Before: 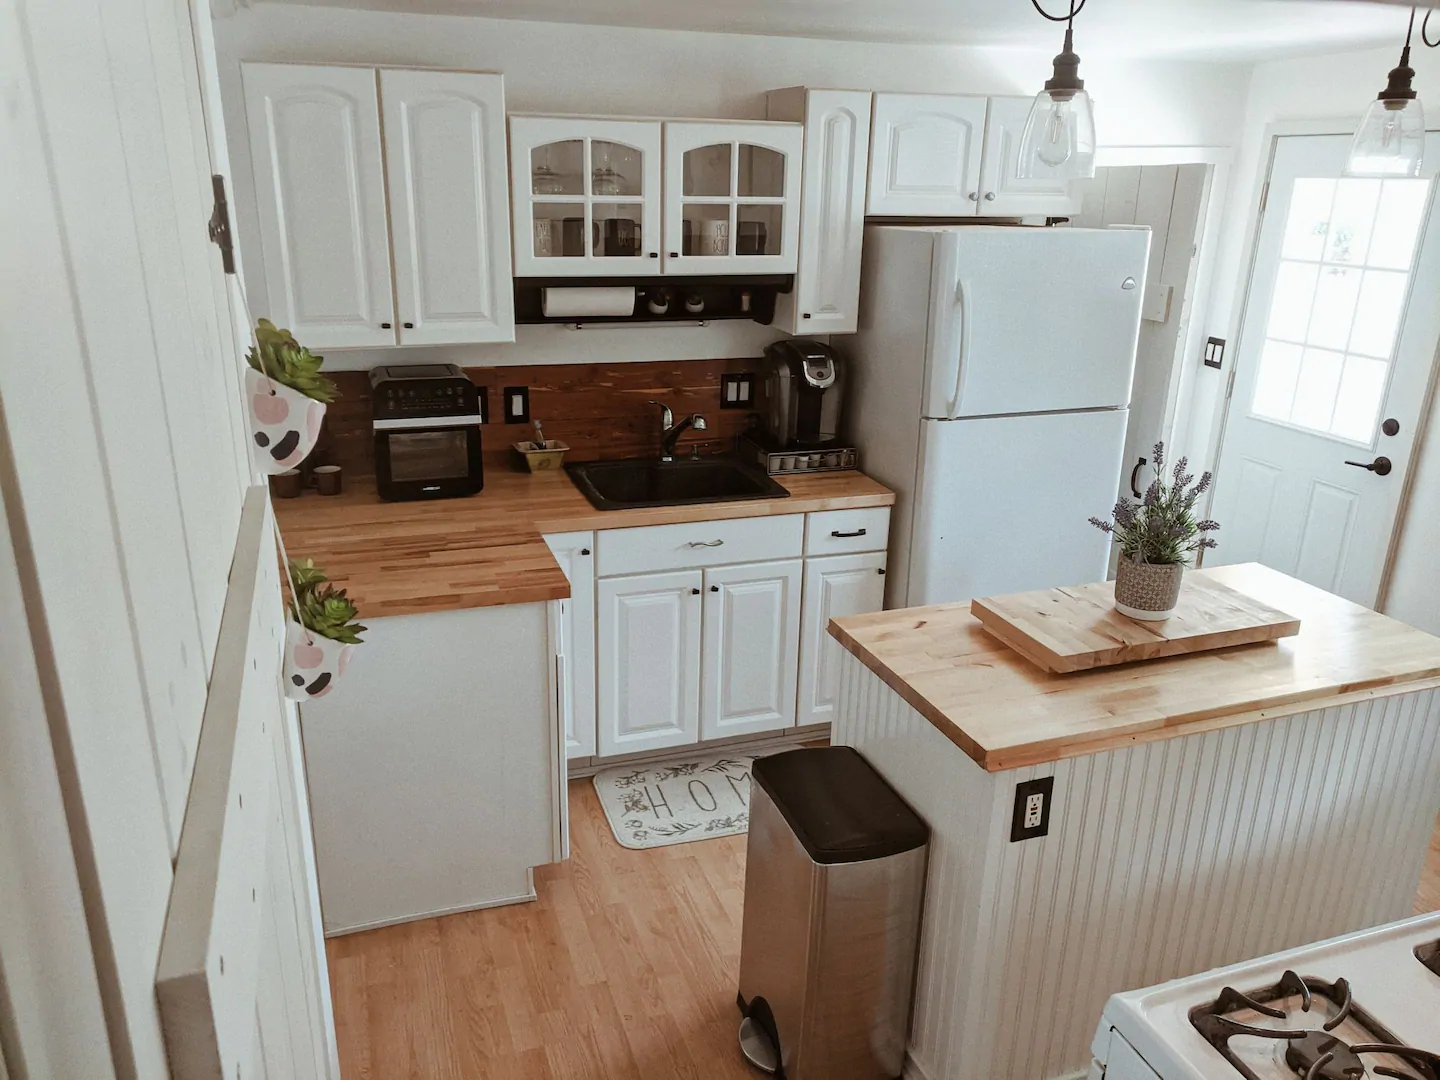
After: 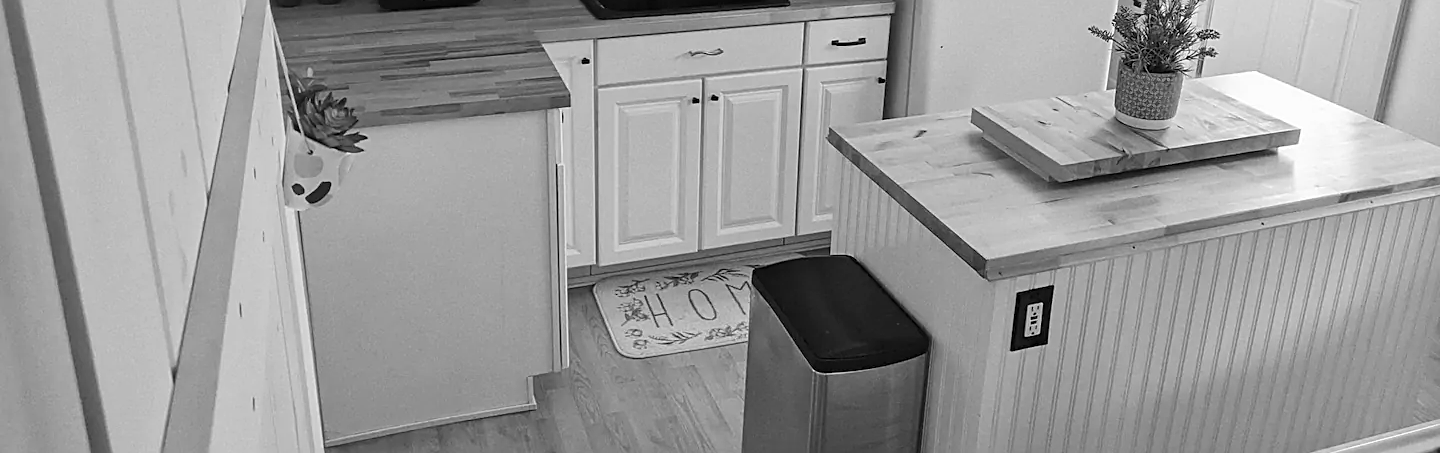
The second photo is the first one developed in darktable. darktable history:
monochrome: on, module defaults
crop: top 45.551%, bottom 12.262%
sharpen: on, module defaults
